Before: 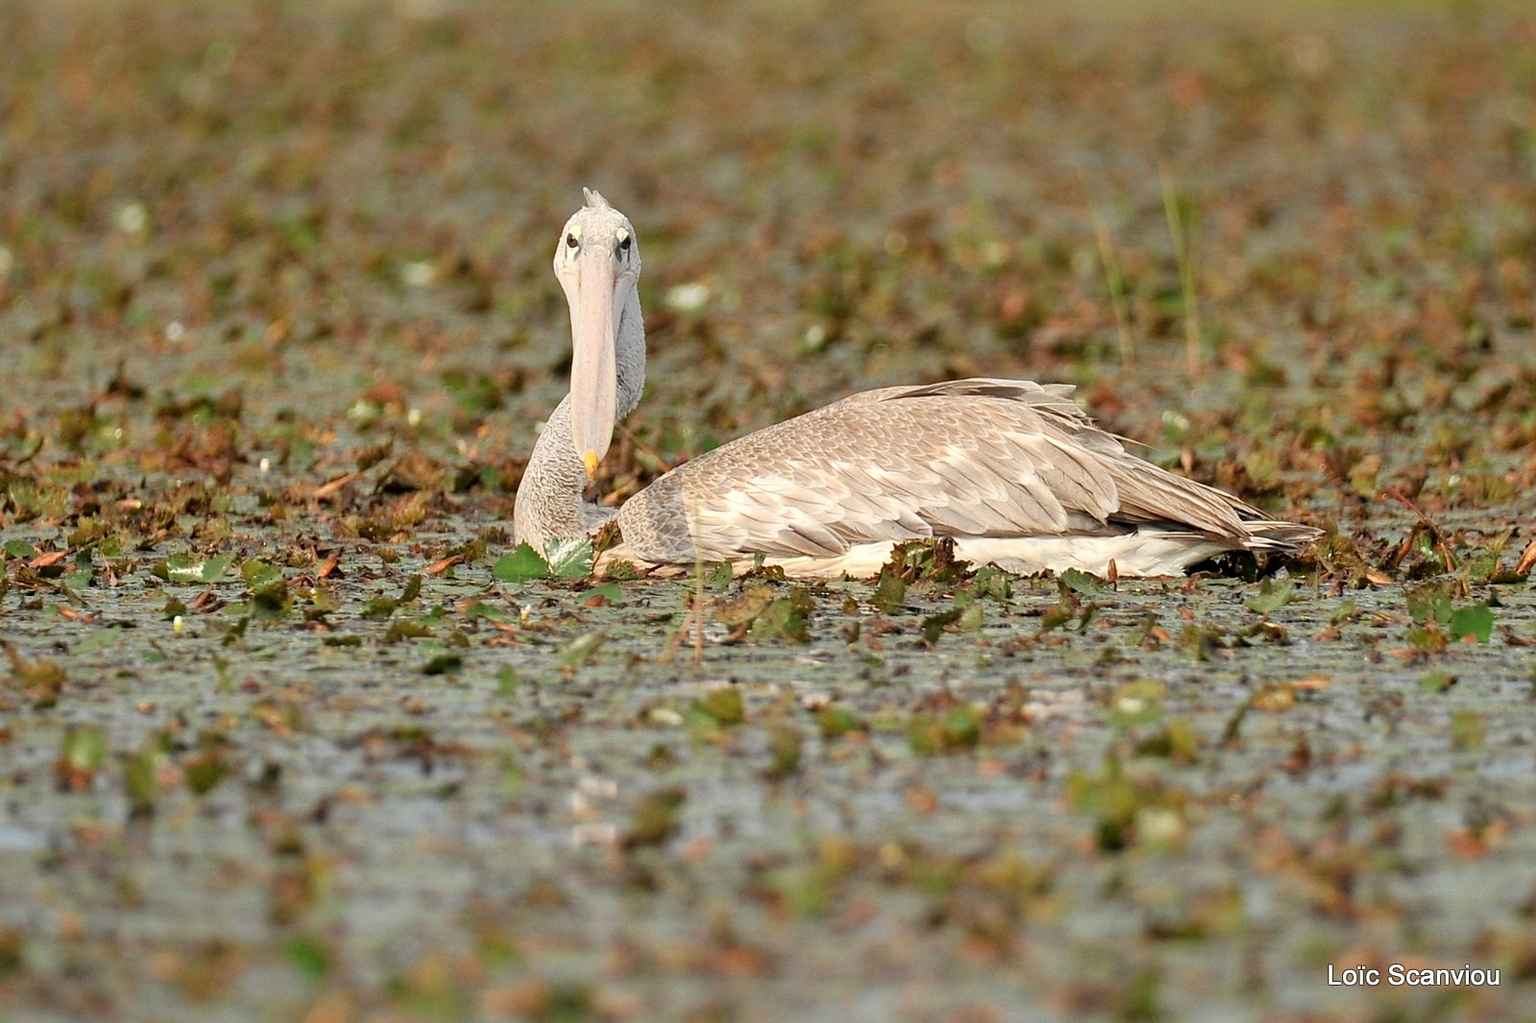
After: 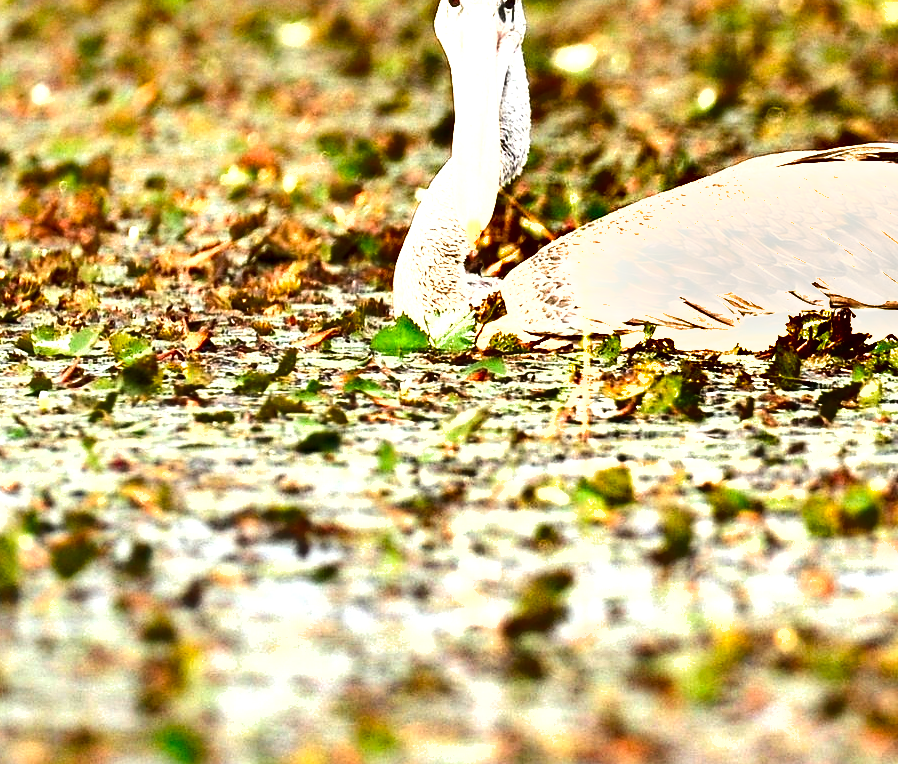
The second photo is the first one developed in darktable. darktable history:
contrast brightness saturation: contrast 0.116, brightness -0.124, saturation 0.196
shadows and highlights: shadows 39.58, highlights -55.31, low approximation 0.01, soften with gaussian
exposure: black level correction 0, exposure 1.741 EV, compensate highlight preservation false
crop: left 8.882%, top 23.595%, right 34.943%, bottom 4.724%
